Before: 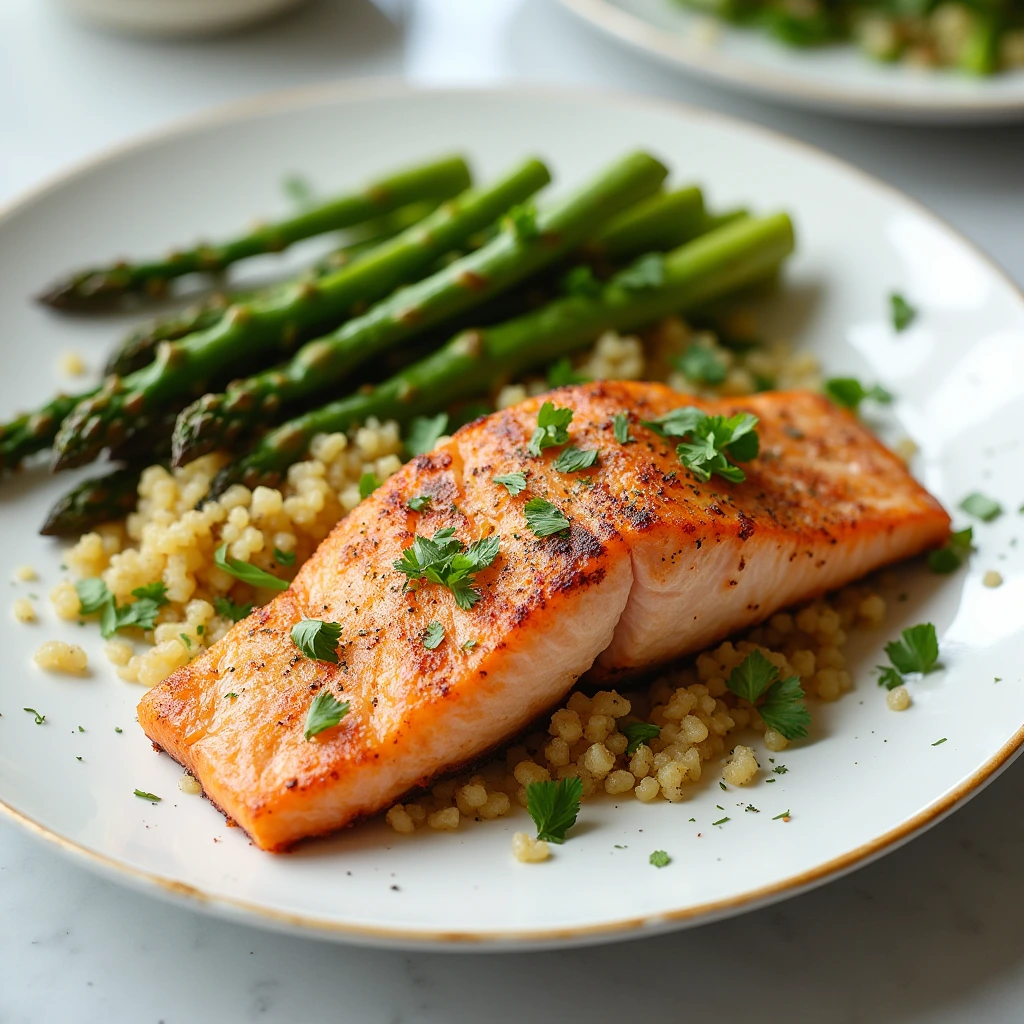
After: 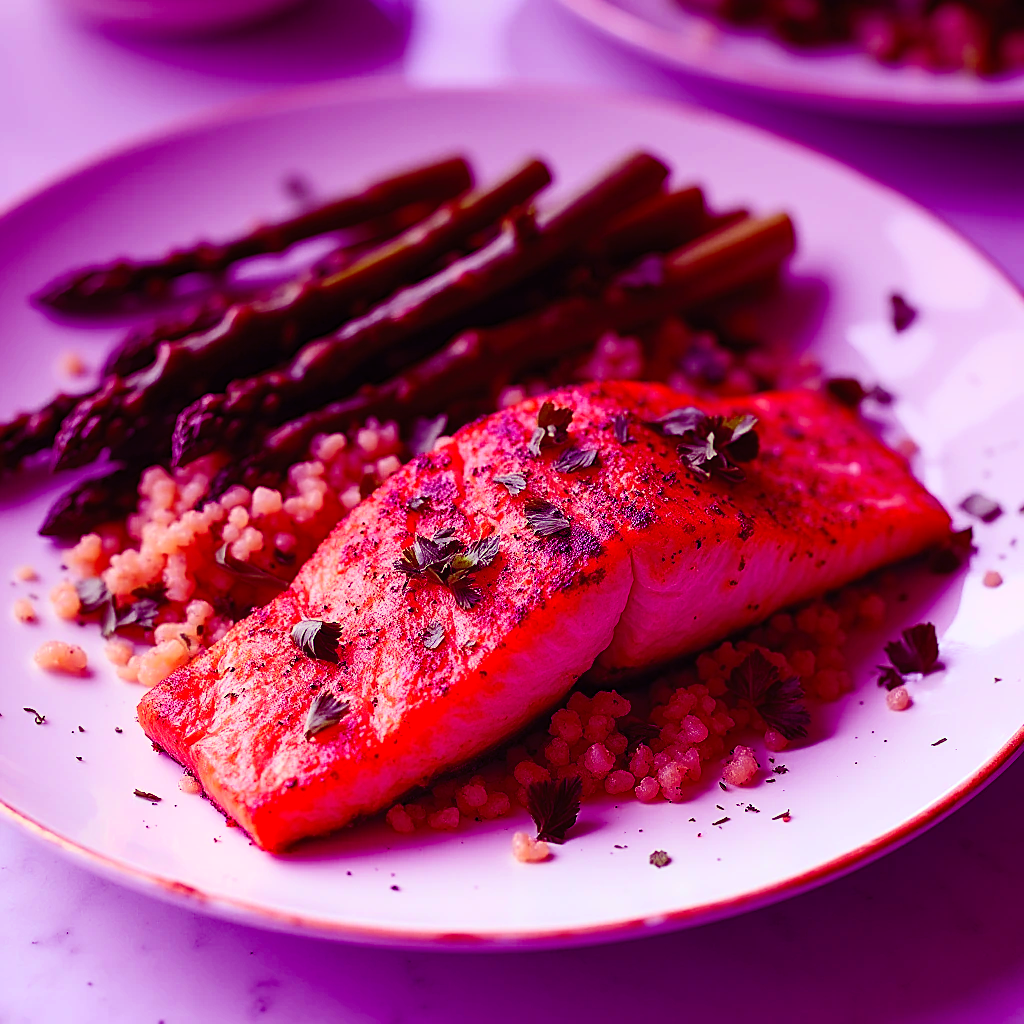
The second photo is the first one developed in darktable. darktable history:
contrast brightness saturation: contrast 0.2, brightness 0.16, saturation 0.22
sharpen: on, module defaults
color balance: mode lift, gamma, gain (sRGB), lift [1, 1, 0.101, 1]
graduated density: on, module defaults
